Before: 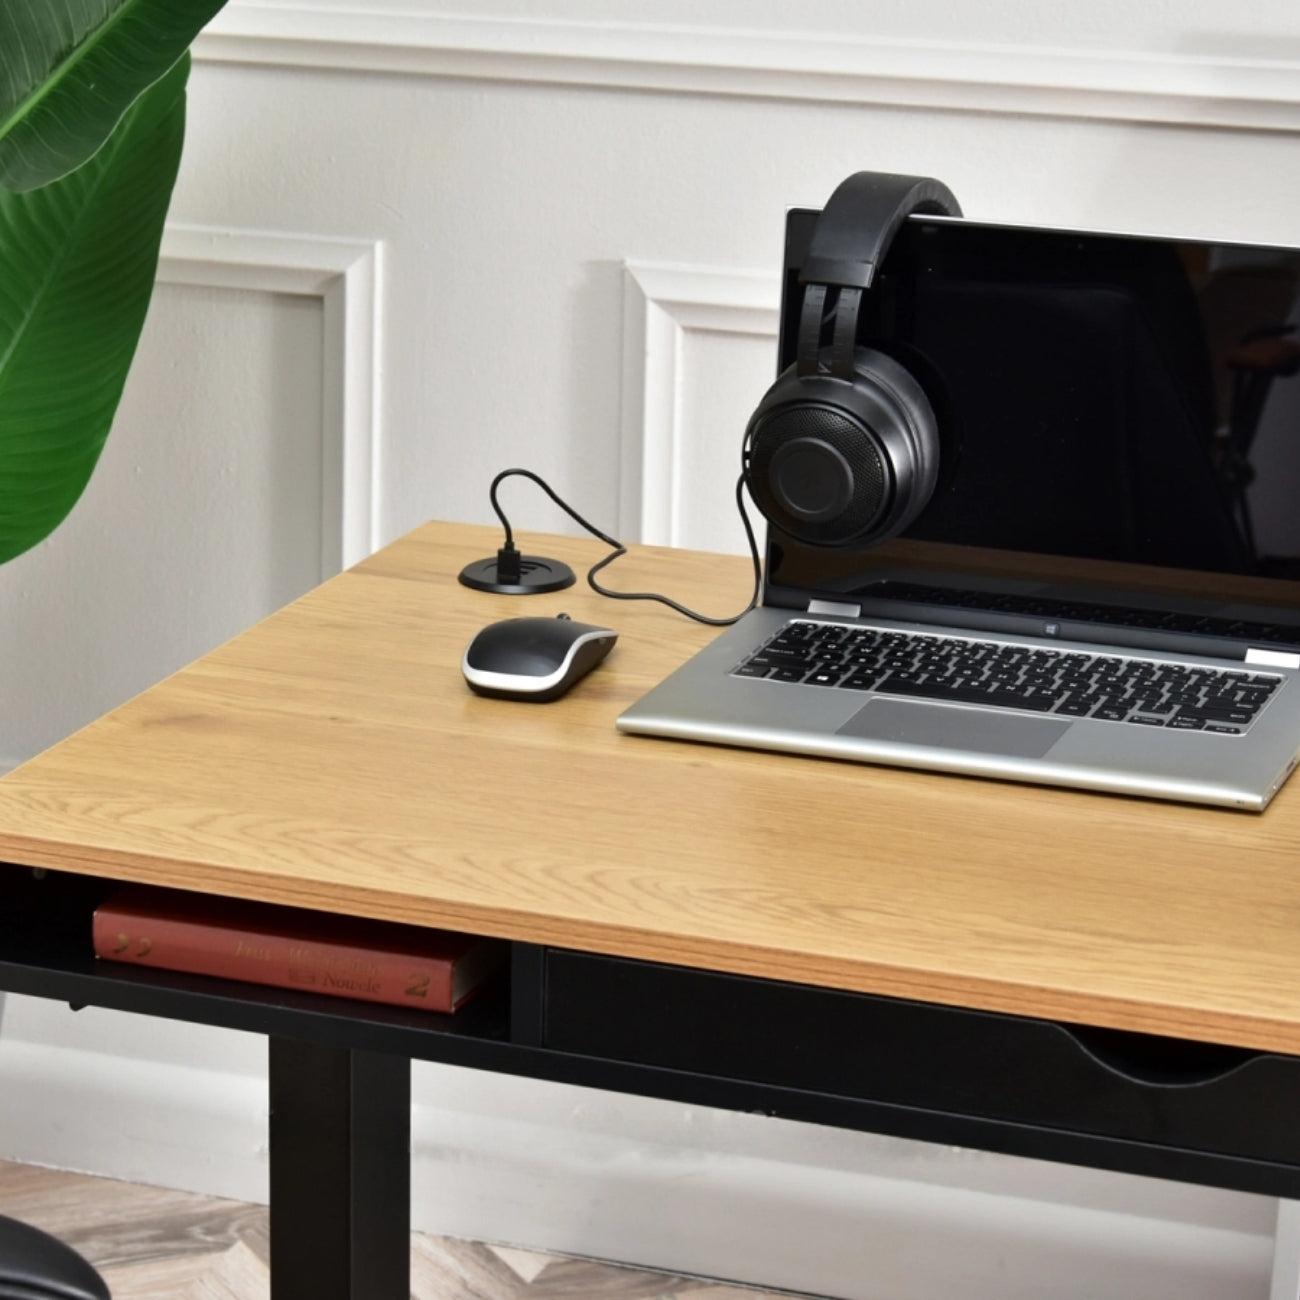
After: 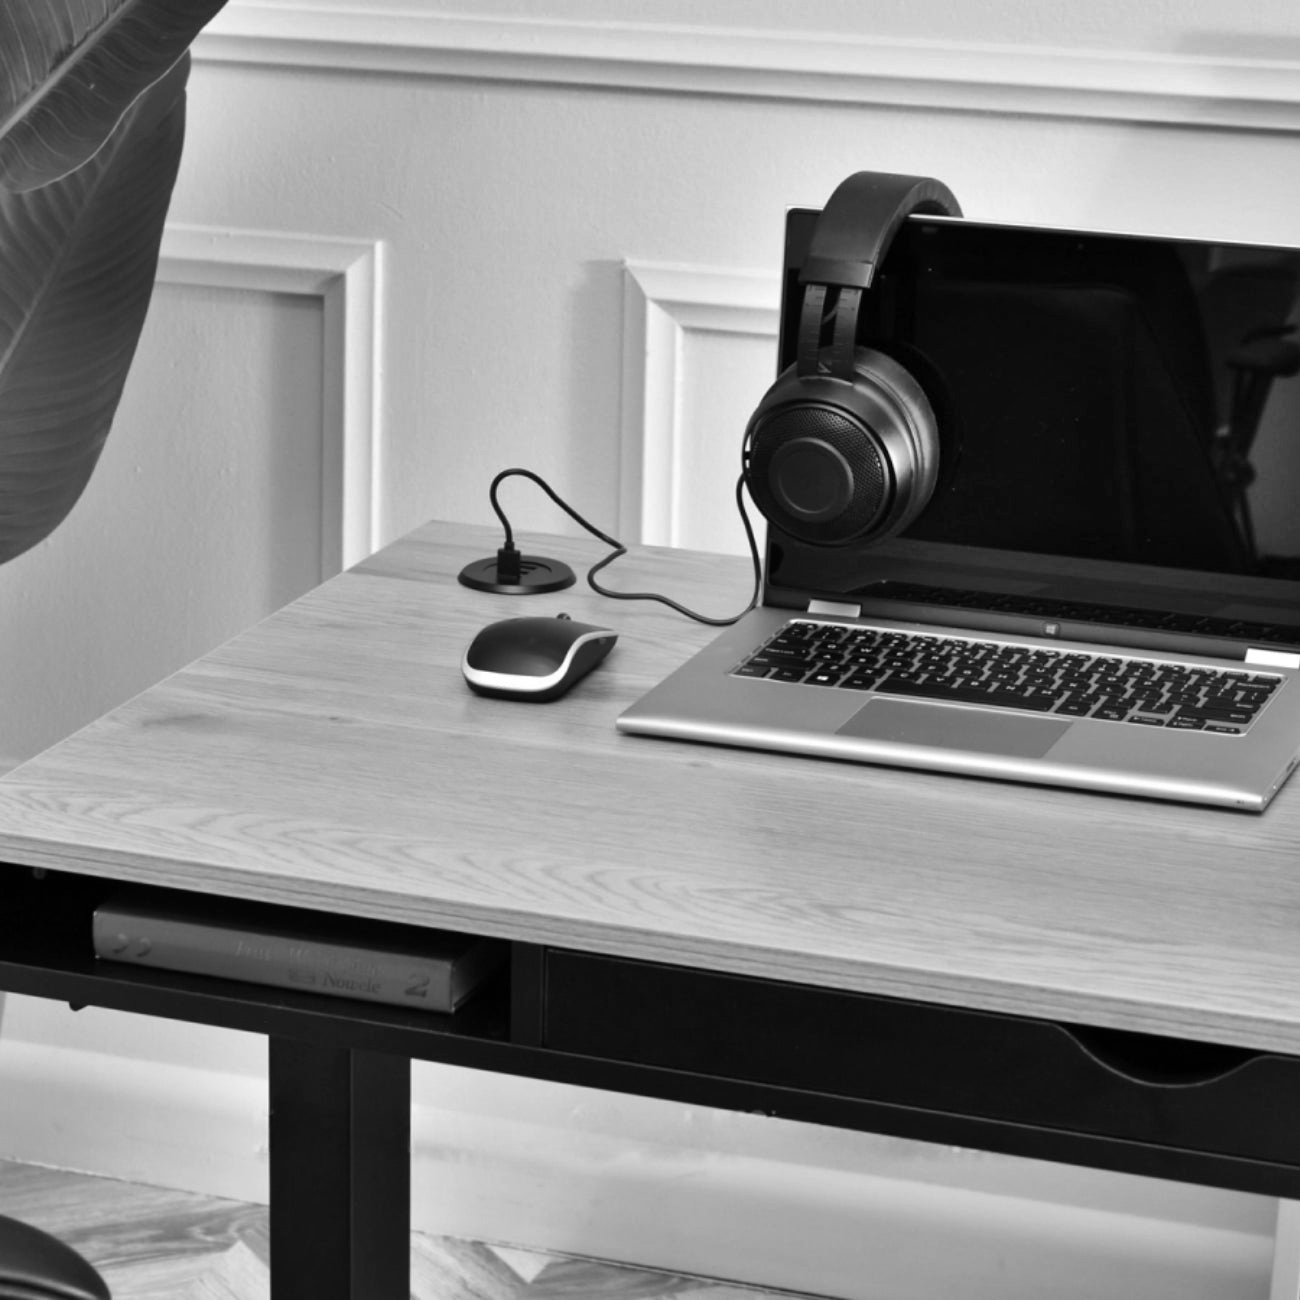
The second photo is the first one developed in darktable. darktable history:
monochrome: on, module defaults
shadows and highlights: shadows 53, soften with gaussian
